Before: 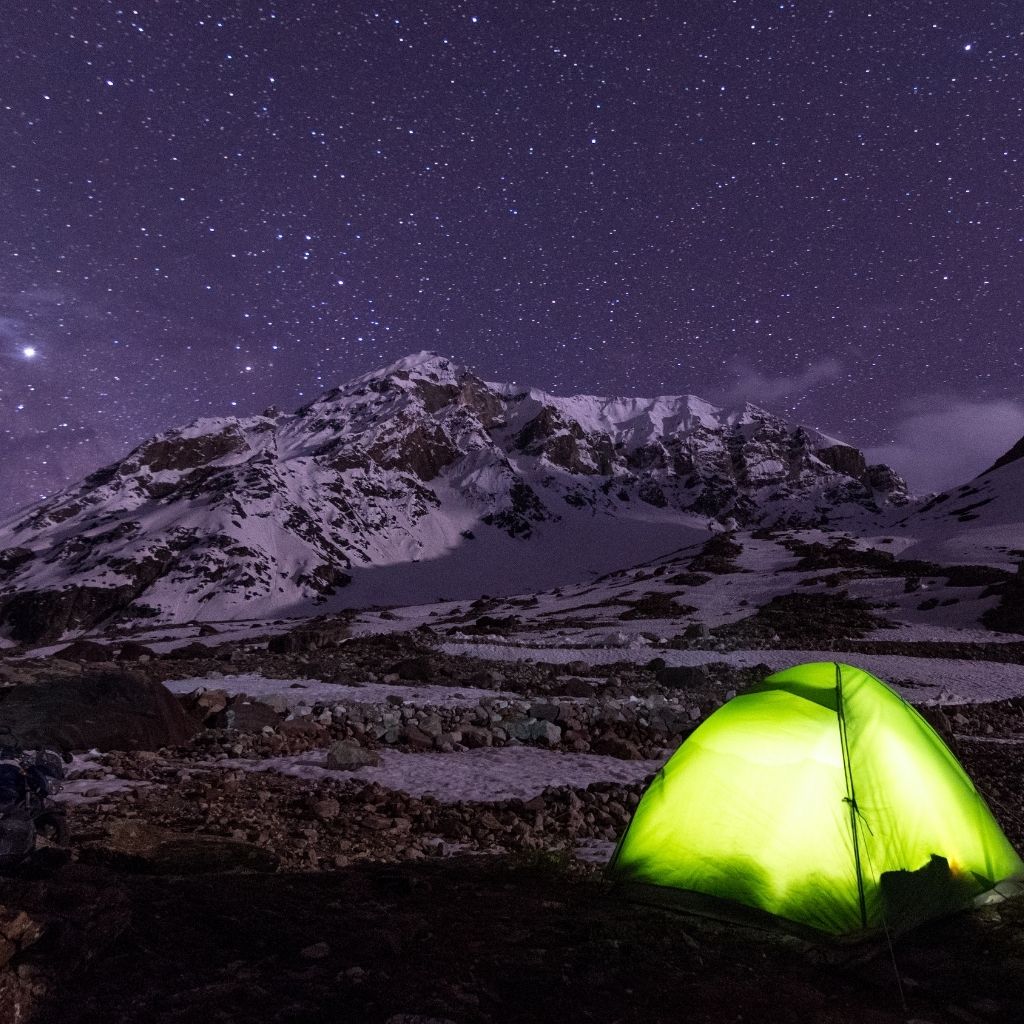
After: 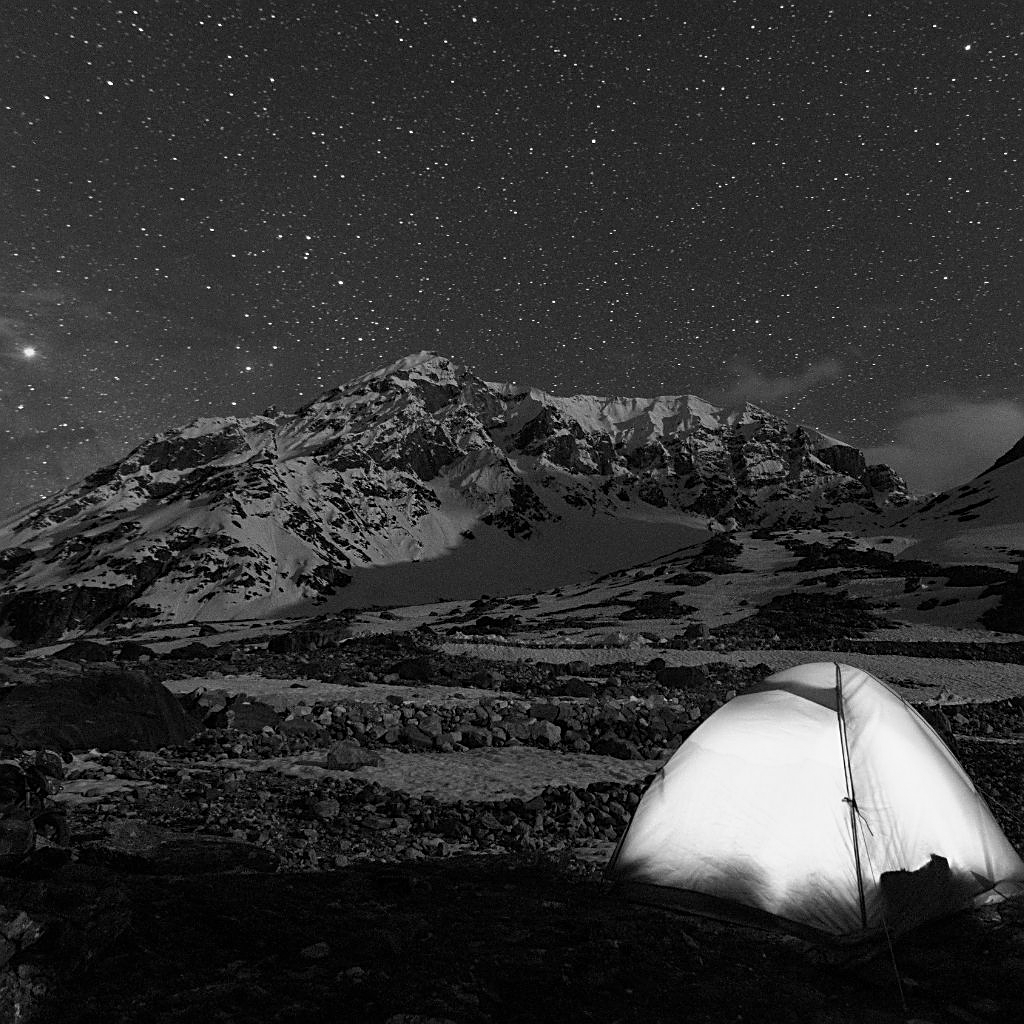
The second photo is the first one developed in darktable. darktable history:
monochrome: a -74.22, b 78.2
sharpen: on, module defaults
